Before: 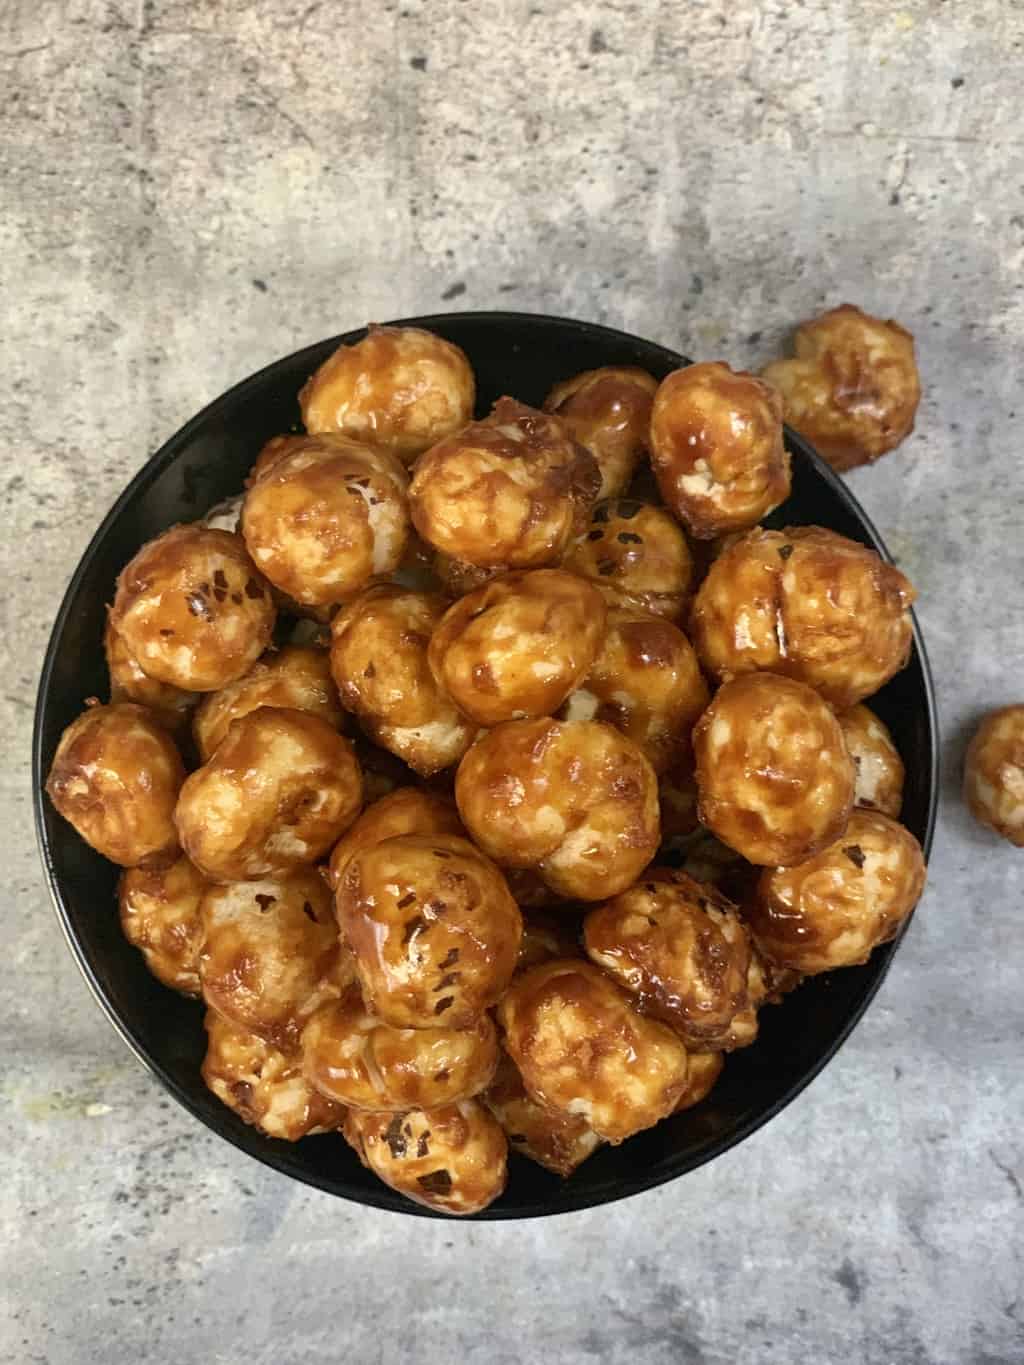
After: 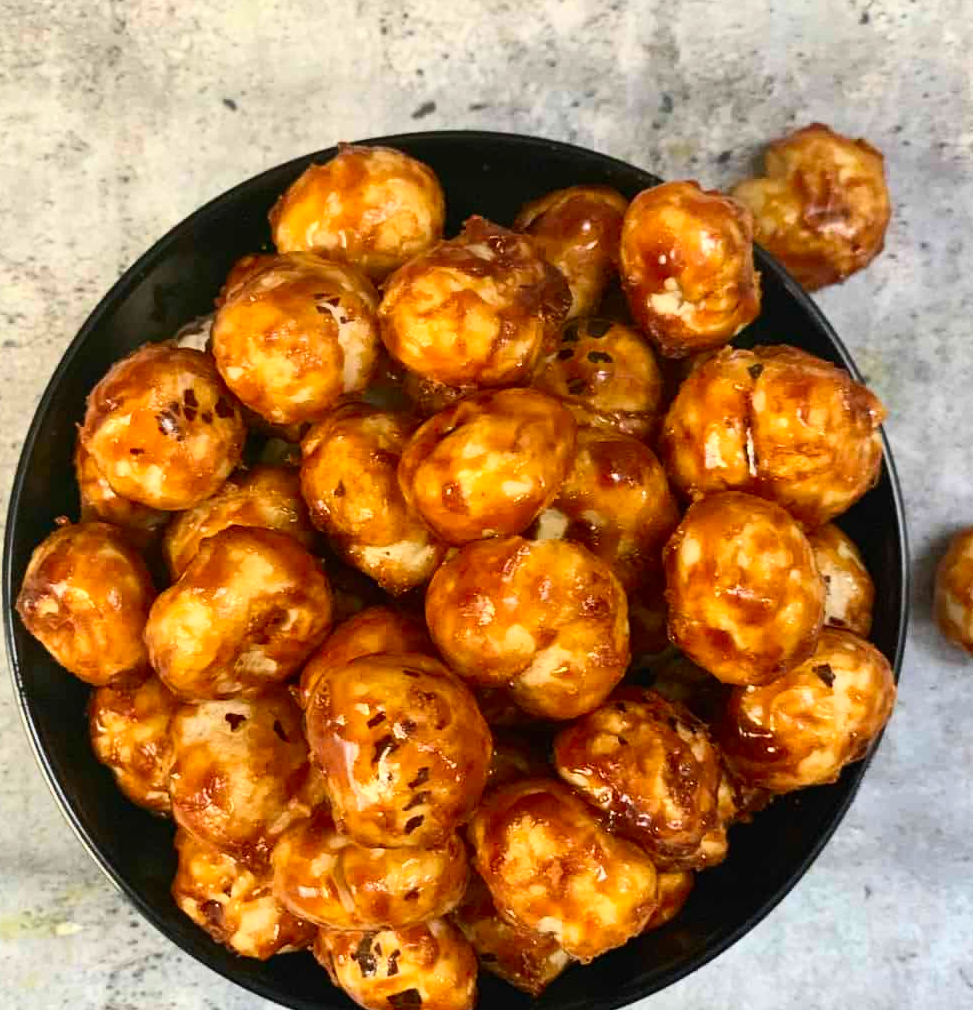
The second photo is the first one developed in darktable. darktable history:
crop and rotate: left 2.991%, top 13.302%, right 1.981%, bottom 12.636%
contrast brightness saturation: contrast 0.23, brightness 0.1, saturation 0.29
